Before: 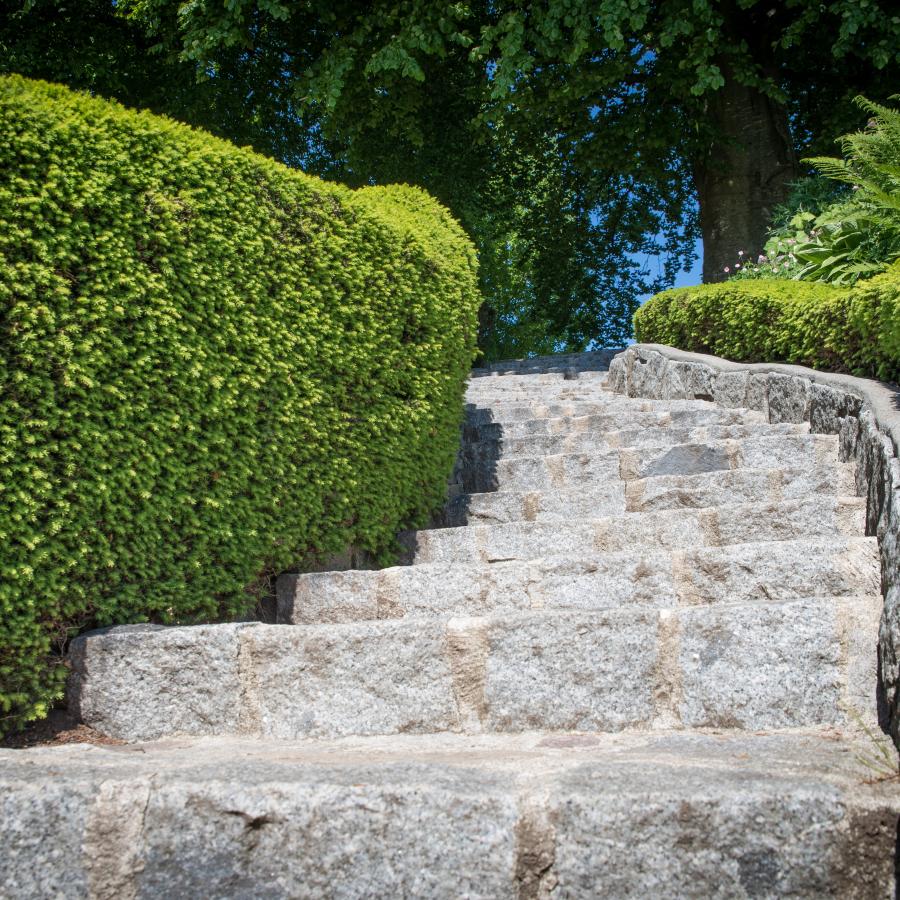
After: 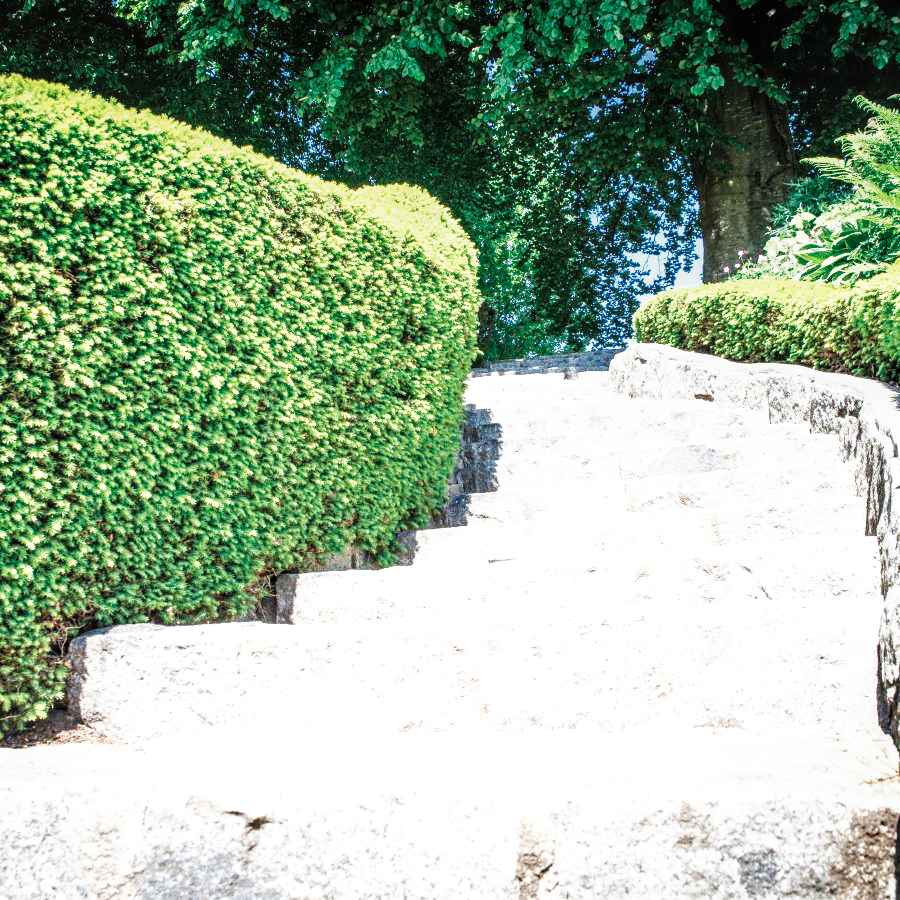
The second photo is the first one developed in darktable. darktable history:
local contrast: on, module defaults
base curve: curves: ch0 [(0, 0) (0.007, 0.004) (0.027, 0.03) (0.046, 0.07) (0.207, 0.54) (0.442, 0.872) (0.673, 0.972) (1, 1)], preserve colors none
exposure: black level correction 0, exposure 1.001 EV, compensate exposure bias true, compensate highlight preservation false
color zones: curves: ch0 [(0, 0.5) (0.125, 0.4) (0.25, 0.5) (0.375, 0.4) (0.5, 0.4) (0.625, 0.35) (0.75, 0.35) (0.875, 0.5)]; ch1 [(0, 0.35) (0.125, 0.45) (0.25, 0.35) (0.375, 0.35) (0.5, 0.35) (0.625, 0.35) (0.75, 0.45) (0.875, 0.35)]; ch2 [(0, 0.6) (0.125, 0.5) (0.25, 0.5) (0.375, 0.6) (0.5, 0.6) (0.625, 0.5) (0.75, 0.5) (0.875, 0.5)]
